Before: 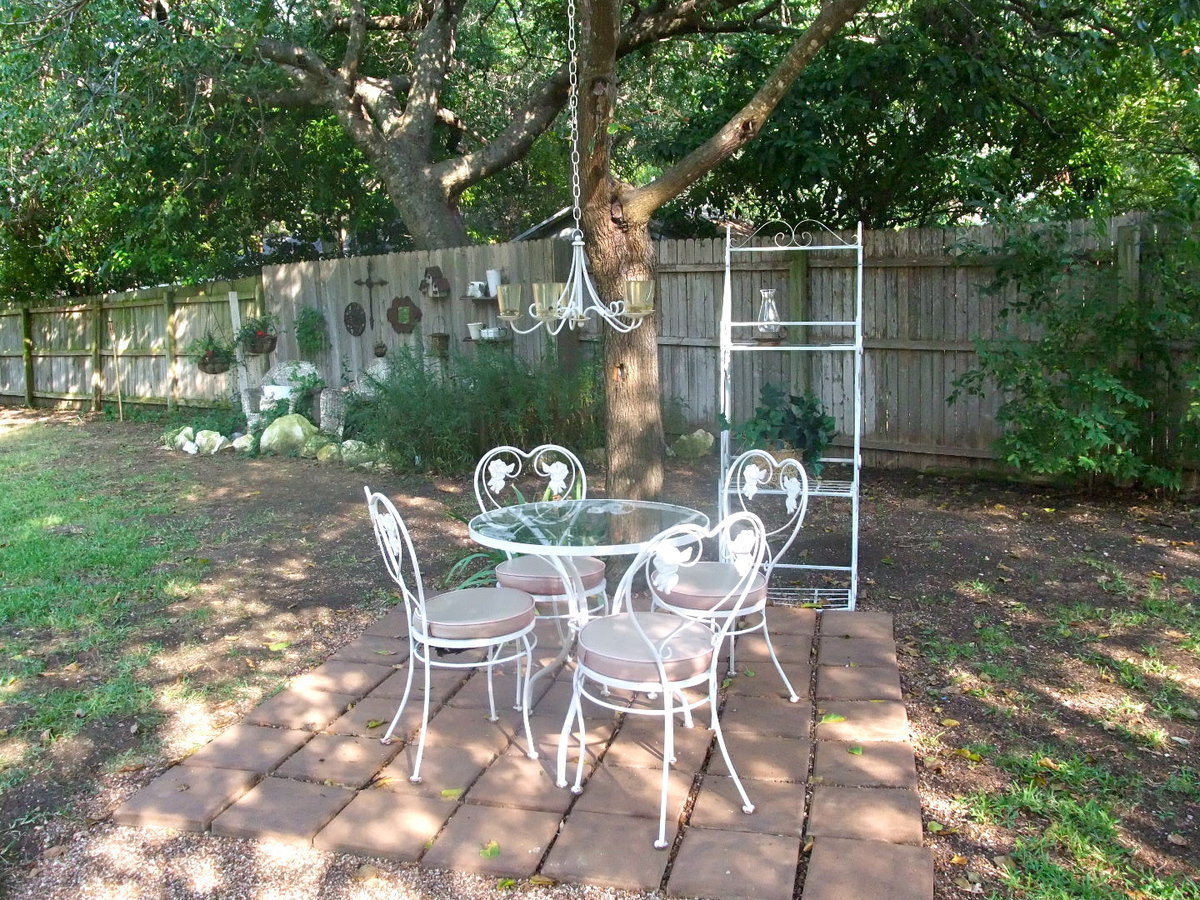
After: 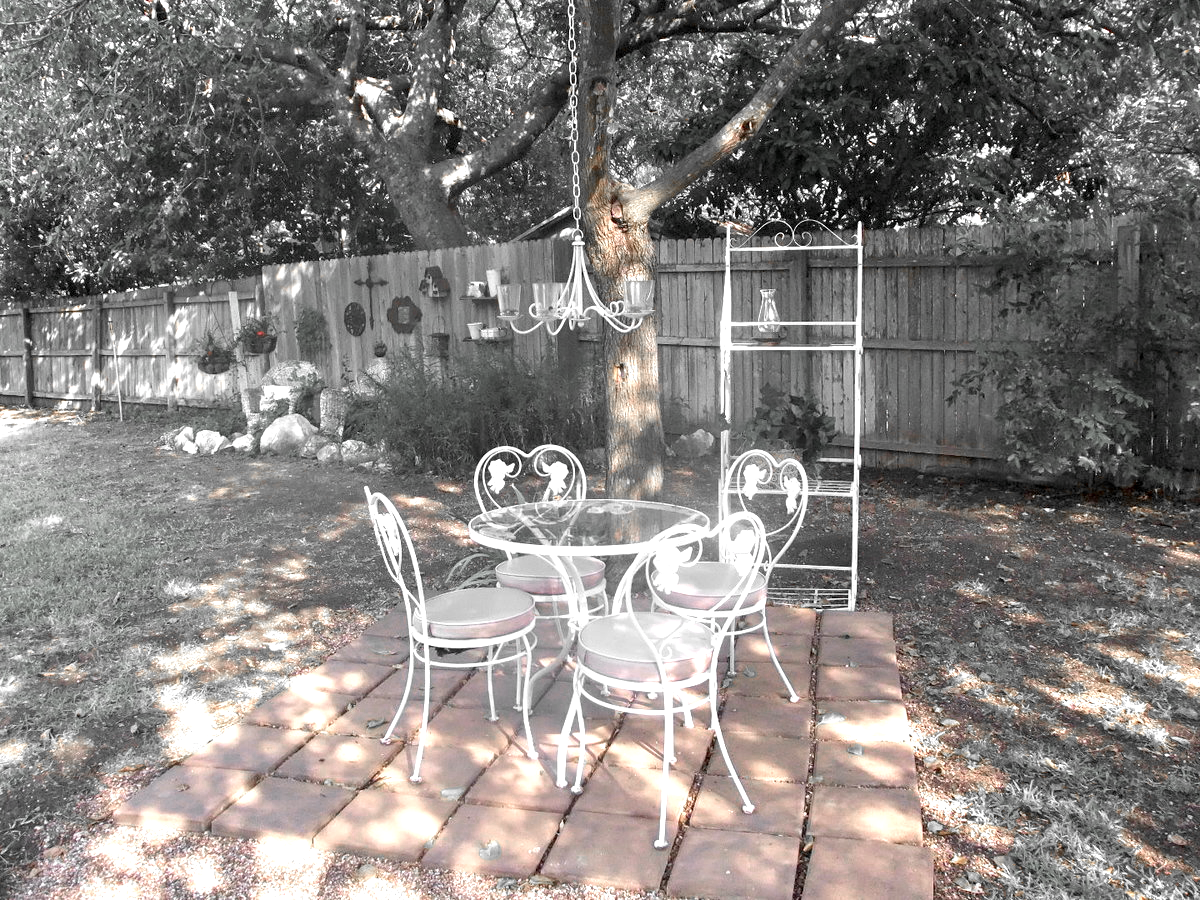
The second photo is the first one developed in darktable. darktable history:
exposure: black level correction 0.003, exposure 0.383 EV, compensate highlight preservation false
color zones: curves: ch0 [(0, 0.65) (0.096, 0.644) (0.221, 0.539) (0.429, 0.5) (0.571, 0.5) (0.714, 0.5) (0.857, 0.5) (1, 0.65)]; ch1 [(0, 0.5) (0.143, 0.5) (0.257, -0.002) (0.429, 0.04) (0.571, -0.001) (0.714, -0.015) (0.857, 0.024) (1, 0.5)]
